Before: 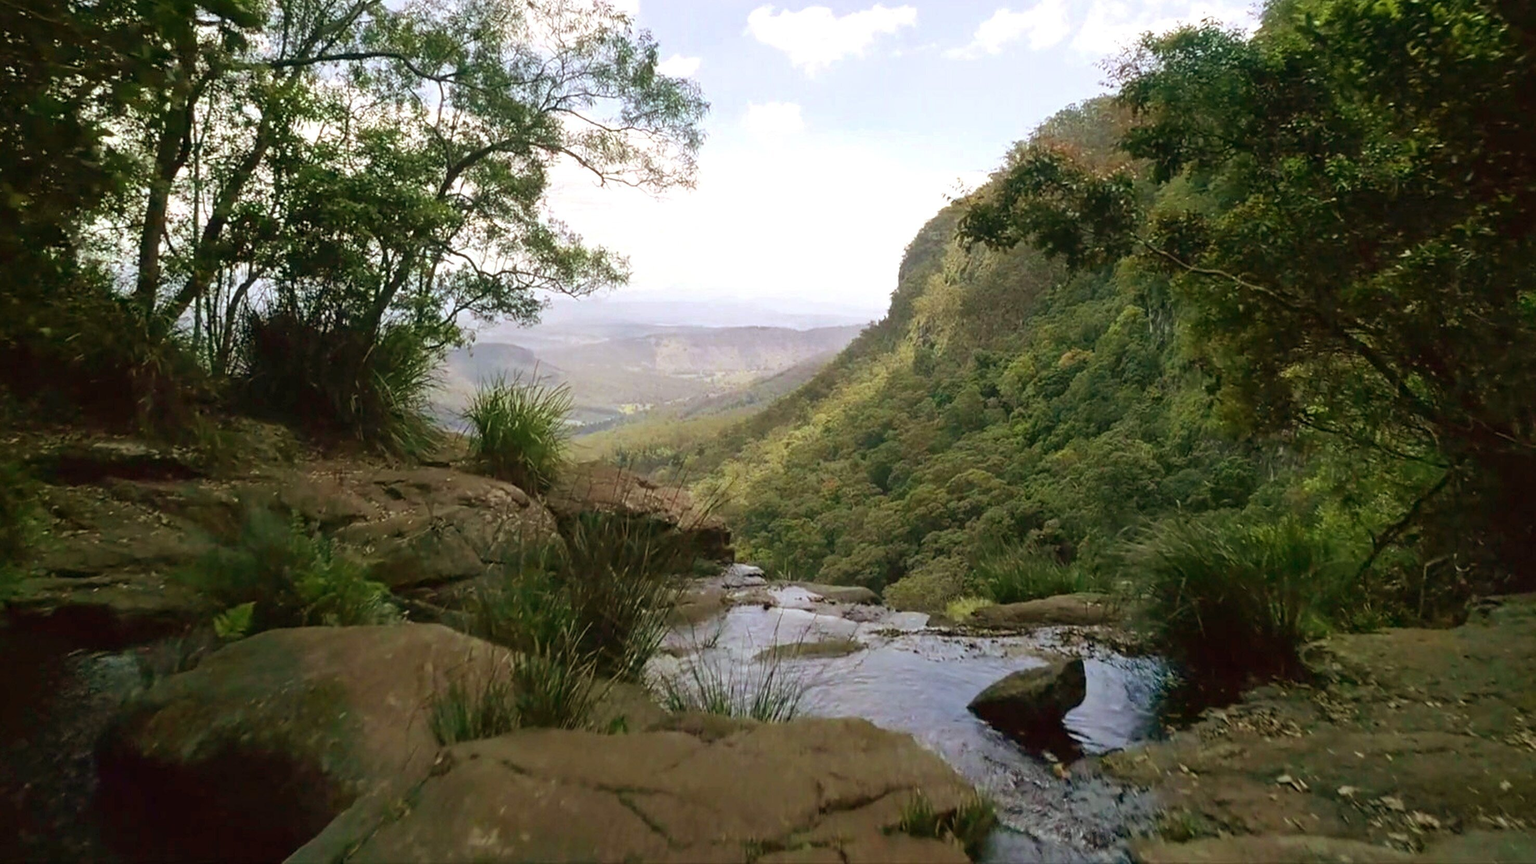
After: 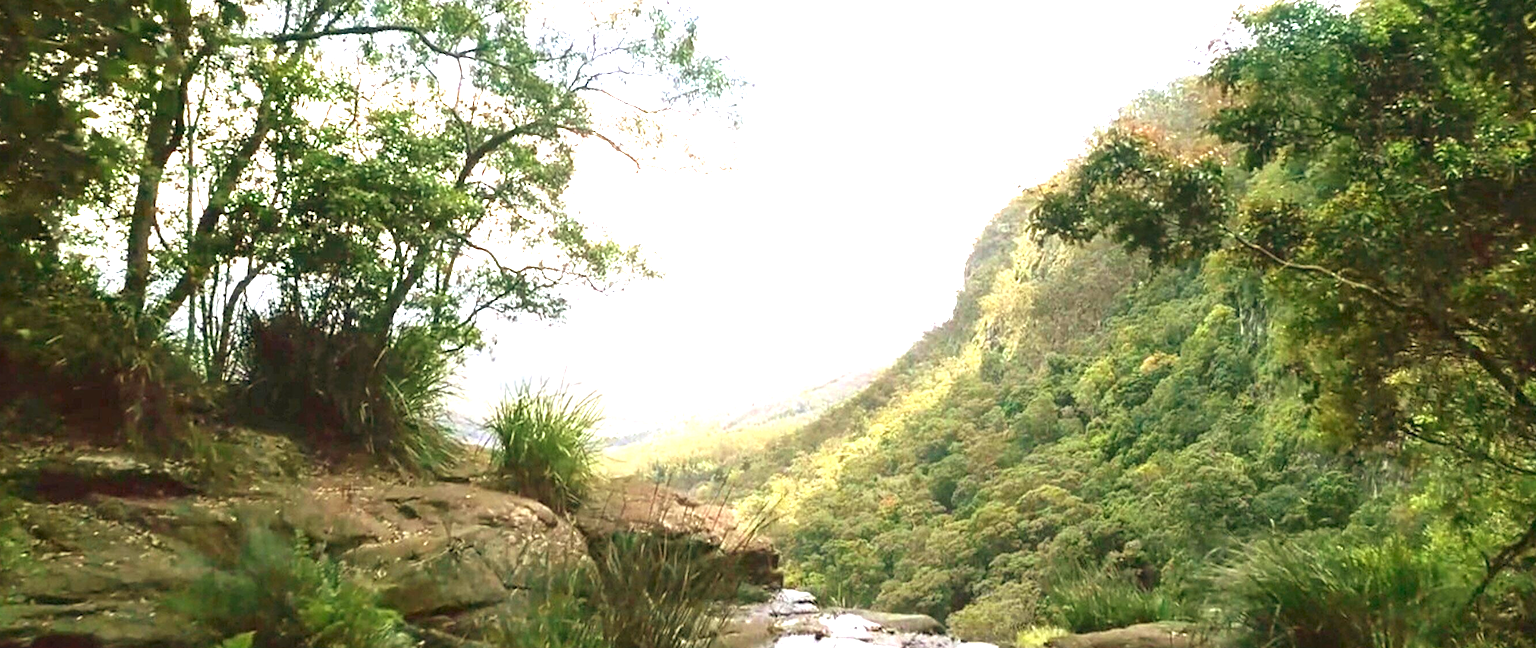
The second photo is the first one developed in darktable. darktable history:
crop: left 1.561%, top 3.421%, right 7.666%, bottom 28.46%
local contrast: highlights 100%, shadows 98%, detail 119%, midtone range 0.2
exposure: black level correction 0, exposure 1.739 EV, compensate highlight preservation false
